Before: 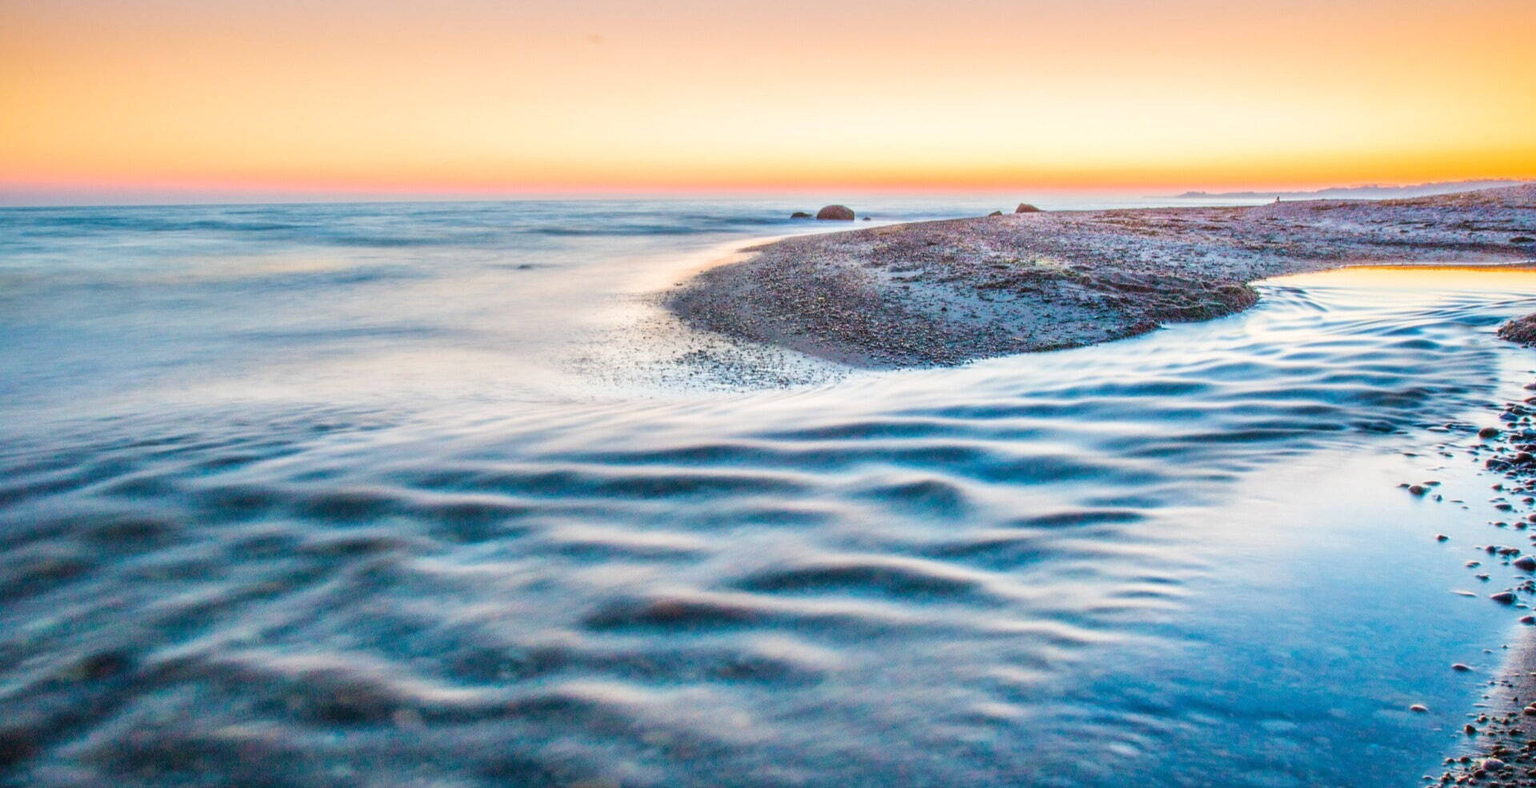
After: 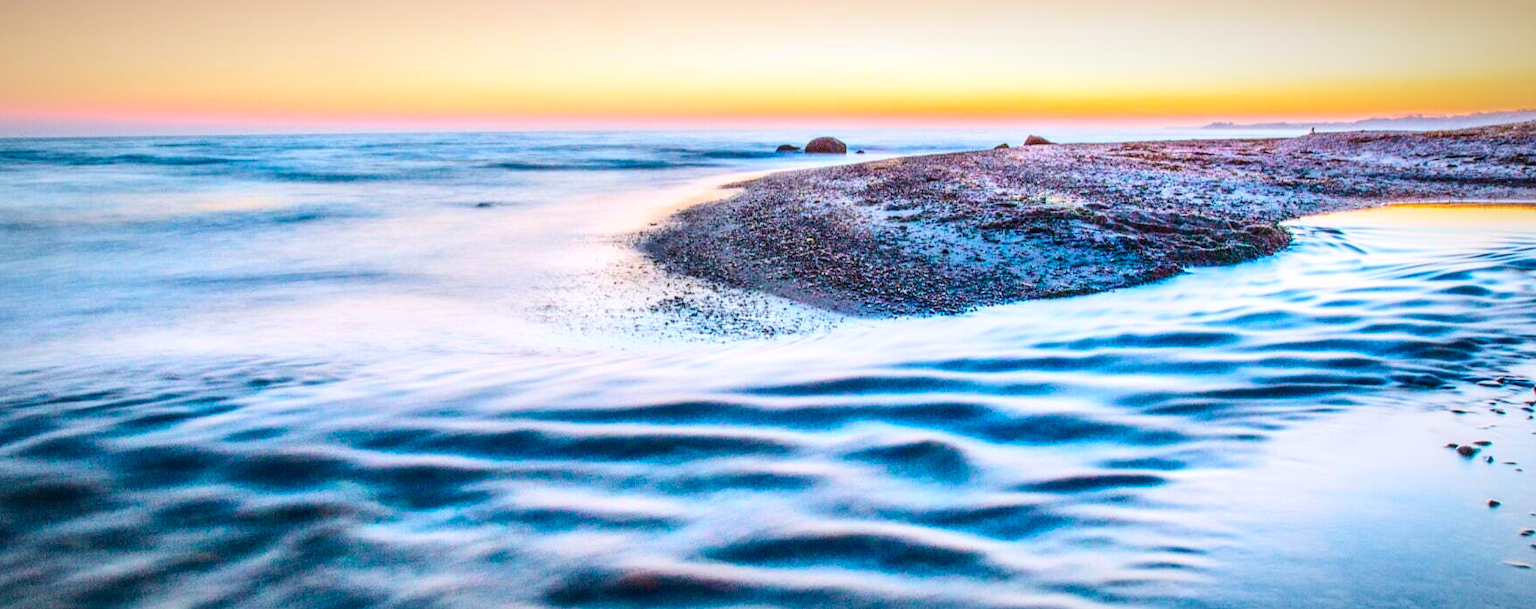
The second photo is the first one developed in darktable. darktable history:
color calibration: illuminant as shot in camera, x 0.358, y 0.373, temperature 4628.91 K
crop: left 5.596%, top 10.314%, right 3.534%, bottom 19.395%
local contrast: on, module defaults
color balance rgb: perceptual saturation grading › global saturation 30%, global vibrance 30%
contrast brightness saturation: contrast 0.28
vignetting: fall-off radius 70%, automatic ratio true
